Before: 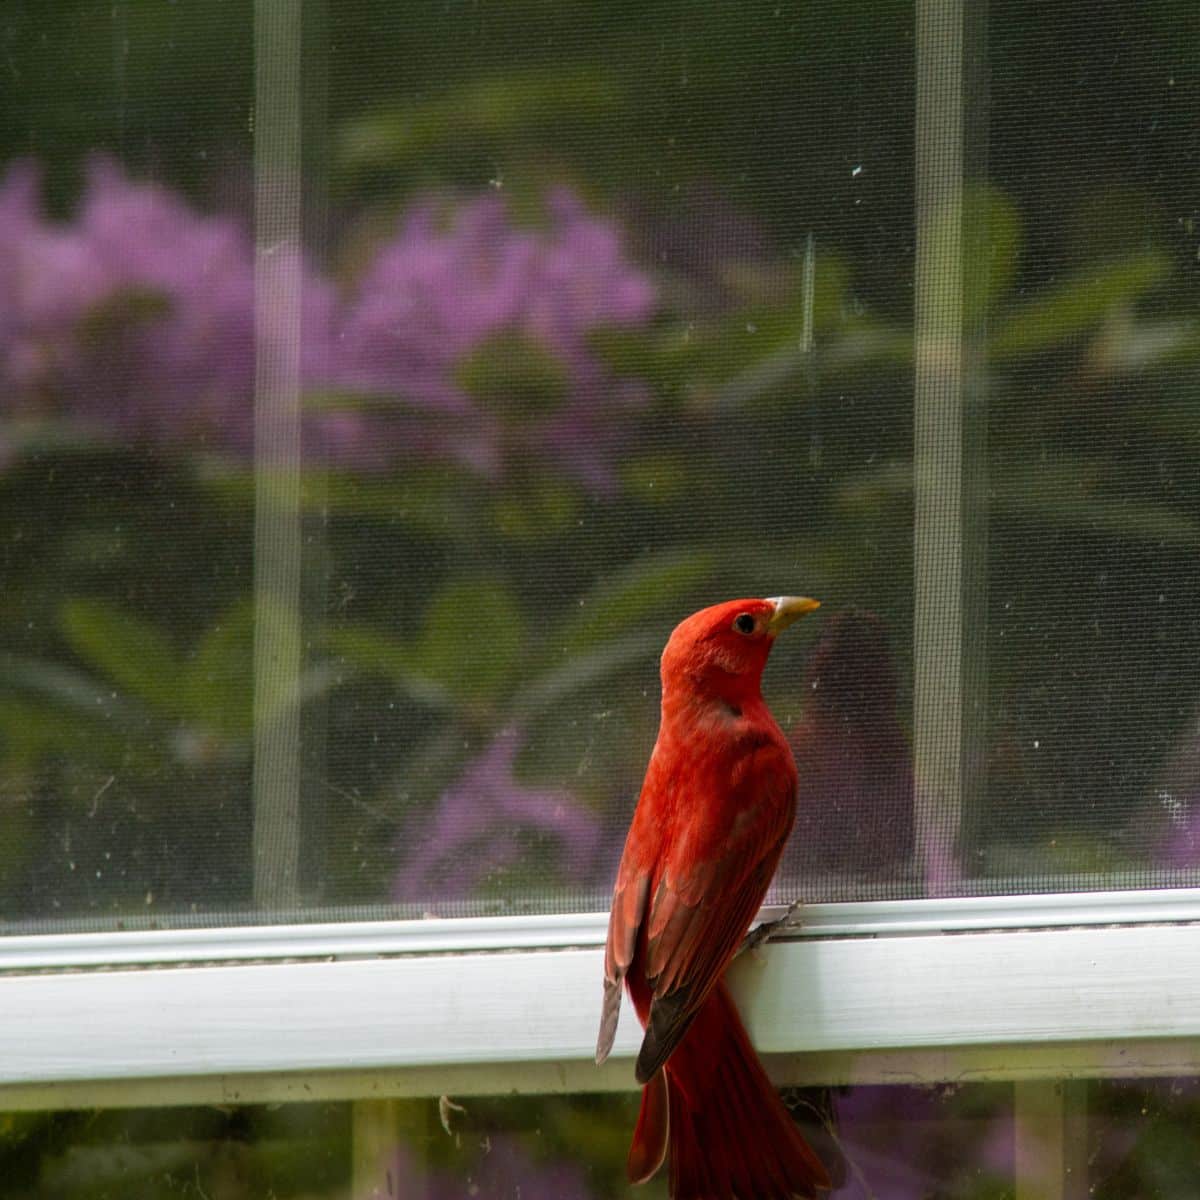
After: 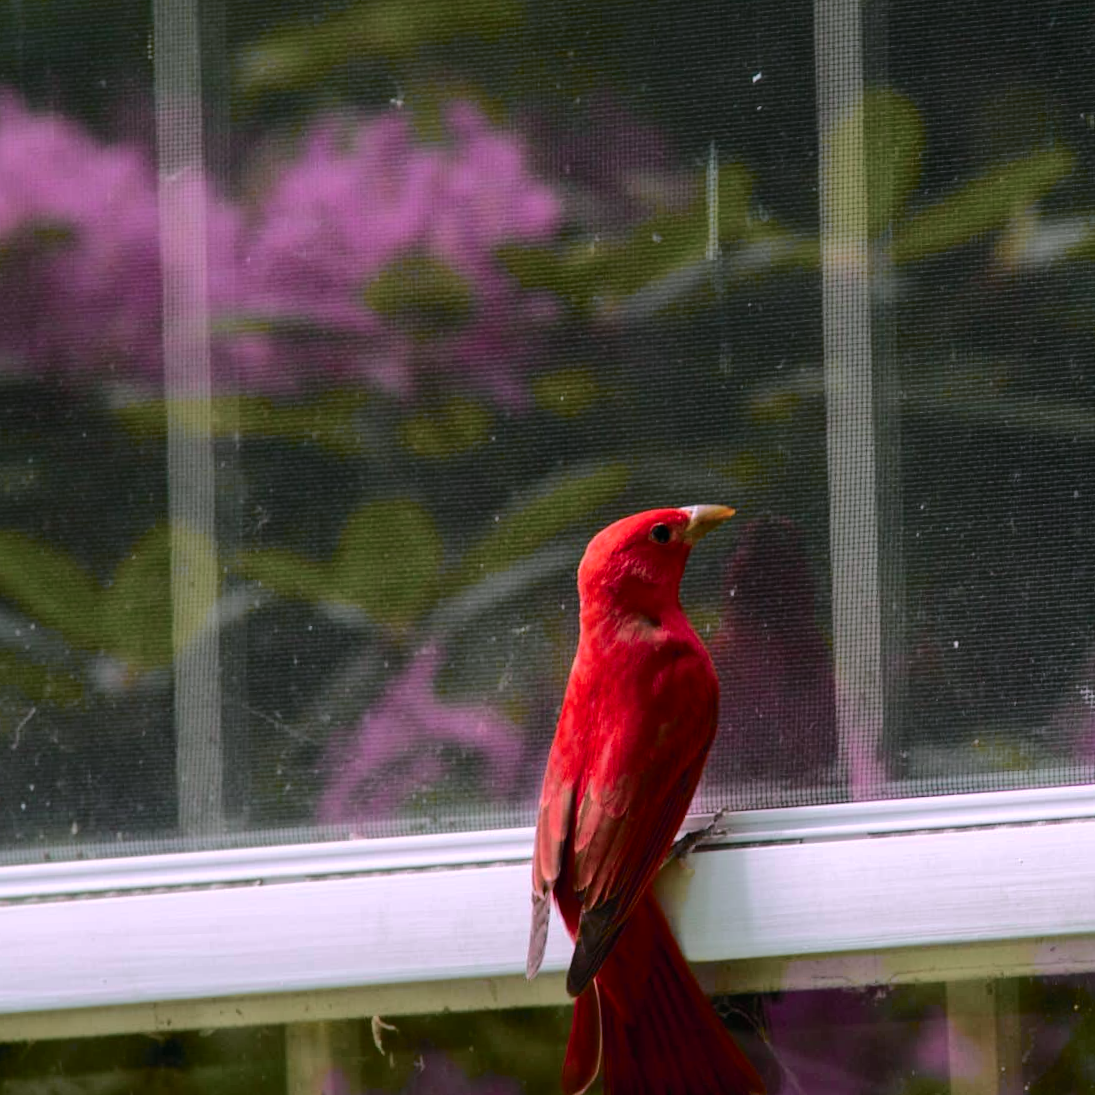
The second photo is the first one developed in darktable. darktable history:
contrast brightness saturation: contrast 0.01, saturation -0.05
crop and rotate: angle 1.96°, left 5.673%, top 5.673%
tone curve: curves: ch0 [(0, 0.003) (0.211, 0.174) (0.482, 0.519) (0.843, 0.821) (0.992, 0.971)]; ch1 [(0, 0) (0.276, 0.206) (0.393, 0.364) (0.482, 0.477) (0.506, 0.5) (0.523, 0.523) (0.572, 0.592) (0.635, 0.665) (0.695, 0.759) (1, 1)]; ch2 [(0, 0) (0.438, 0.456) (0.498, 0.497) (0.536, 0.527) (0.562, 0.584) (0.619, 0.602) (0.698, 0.698) (1, 1)], color space Lab, independent channels, preserve colors none
white balance: red 1.042, blue 1.17
